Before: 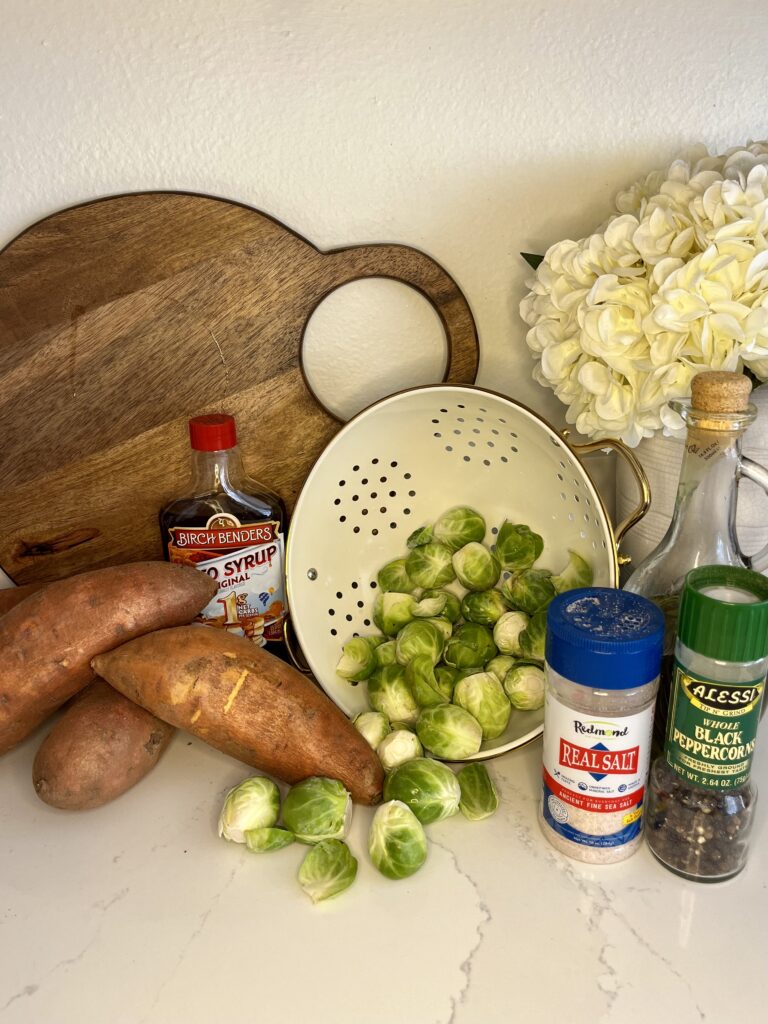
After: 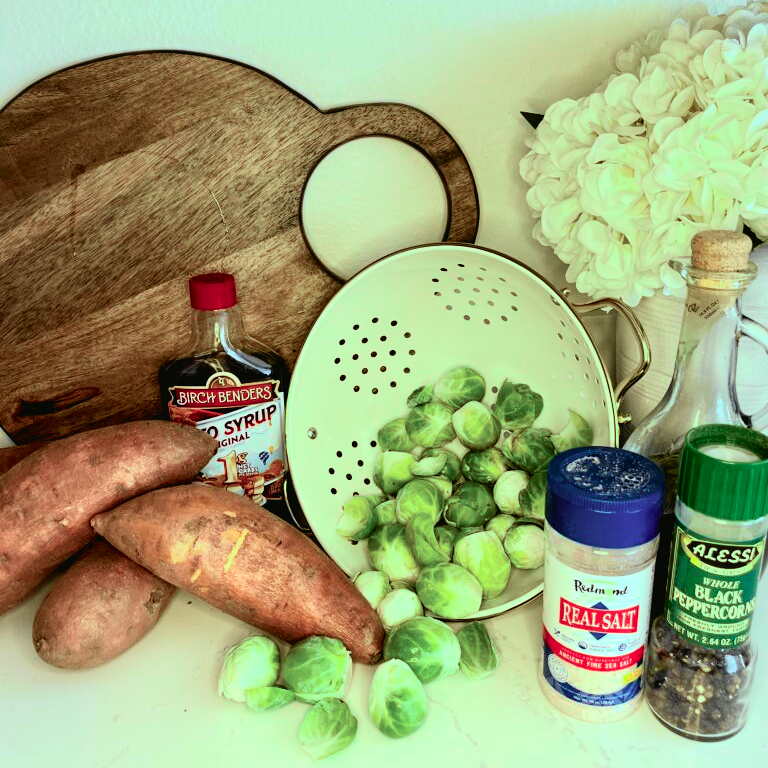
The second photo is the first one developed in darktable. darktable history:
crop: top 13.819%, bottom 11.169%
tone curve: curves: ch0 [(0, 0.023) (0.113, 0.081) (0.204, 0.197) (0.498, 0.608) (0.709, 0.819) (0.984, 0.961)]; ch1 [(0, 0) (0.172, 0.123) (0.317, 0.272) (0.414, 0.382) (0.476, 0.479) (0.505, 0.501) (0.528, 0.54) (0.618, 0.647) (0.709, 0.764) (1, 1)]; ch2 [(0, 0) (0.411, 0.424) (0.492, 0.502) (0.521, 0.521) (0.55, 0.576) (0.686, 0.638) (1, 1)], color space Lab, independent channels, preserve colors none
exposure: black level correction 0, compensate exposure bias true, compensate highlight preservation false
color balance: mode lift, gamma, gain (sRGB), lift [0.997, 0.979, 1.021, 1.011], gamma [1, 1.084, 0.916, 0.998], gain [1, 0.87, 1.13, 1.101], contrast 4.55%, contrast fulcrum 38.24%, output saturation 104.09%
graduated density: on, module defaults
rgb levels: levels [[0.01, 0.419, 0.839], [0, 0.5, 1], [0, 0.5, 1]]
